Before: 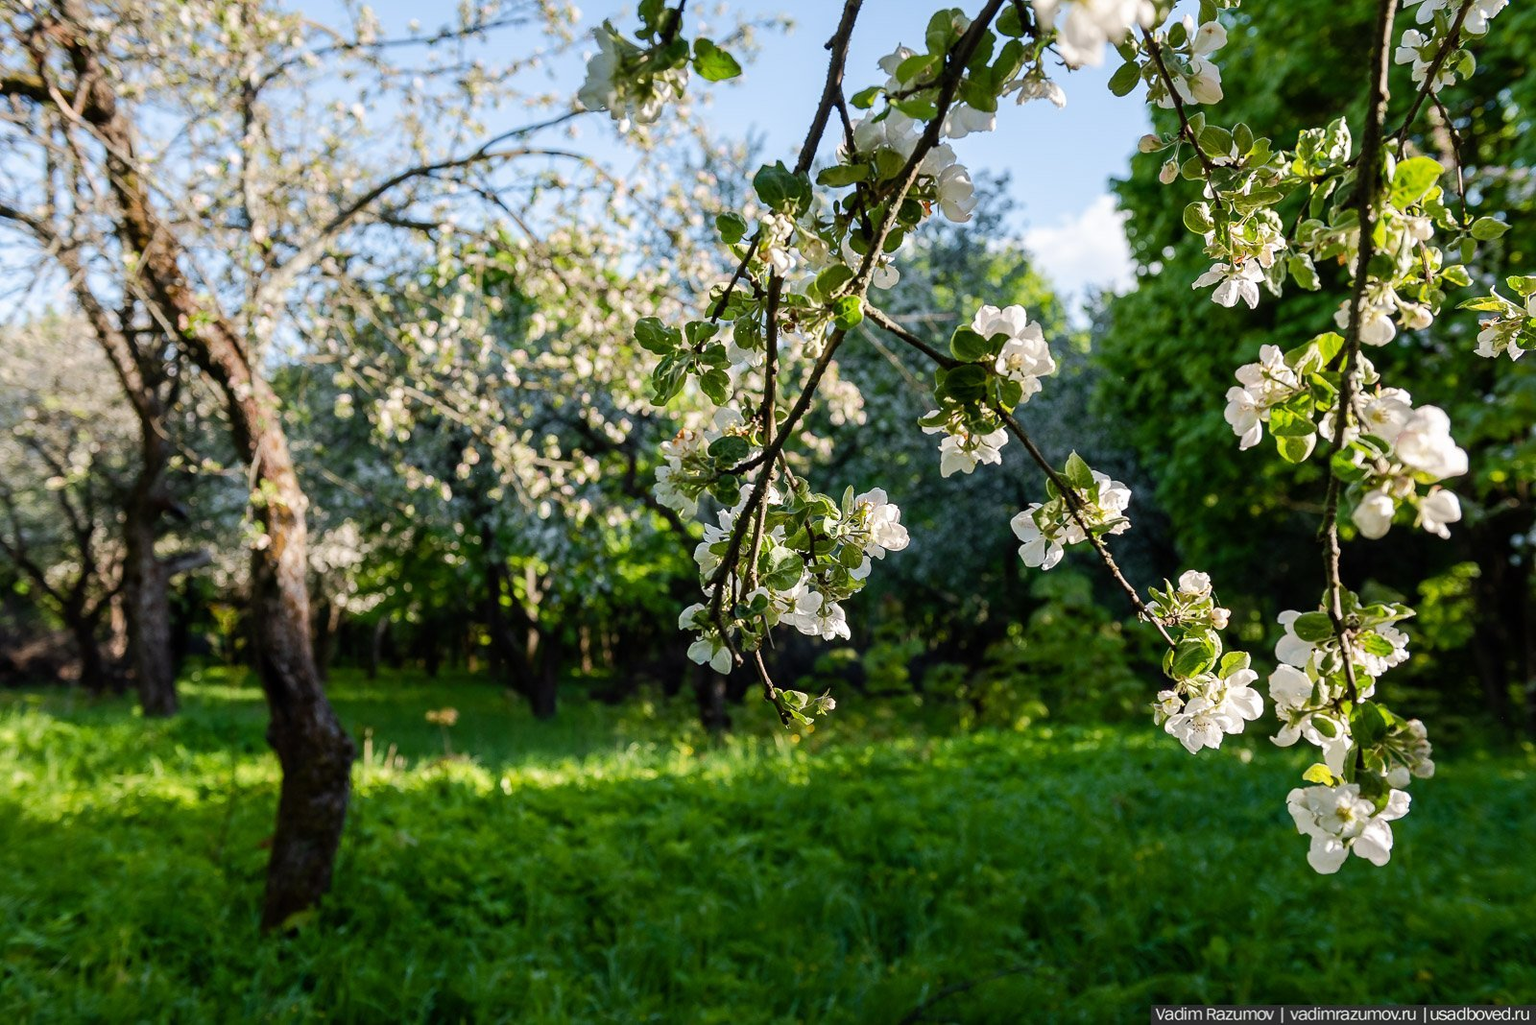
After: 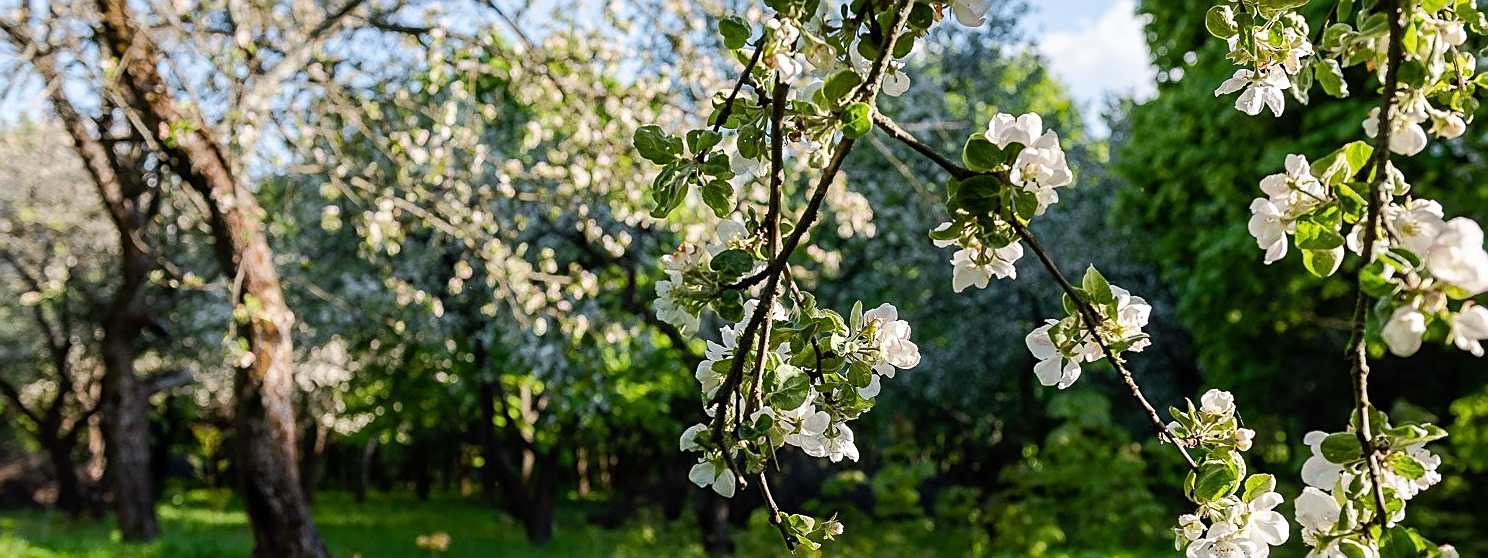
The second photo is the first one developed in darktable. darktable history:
sharpen: on, module defaults
crop: left 1.744%, top 19.225%, right 5.069%, bottom 28.357%
